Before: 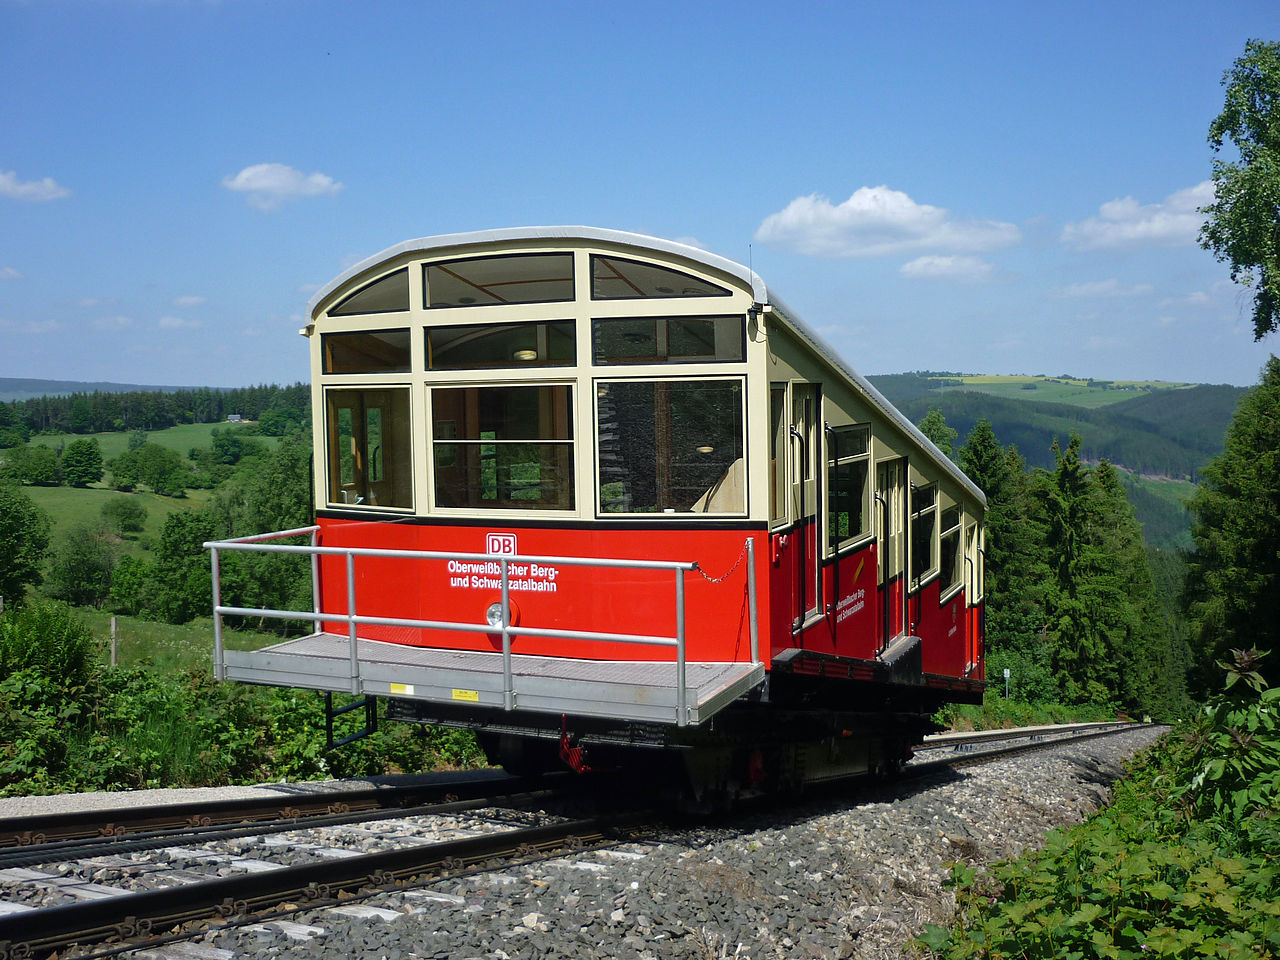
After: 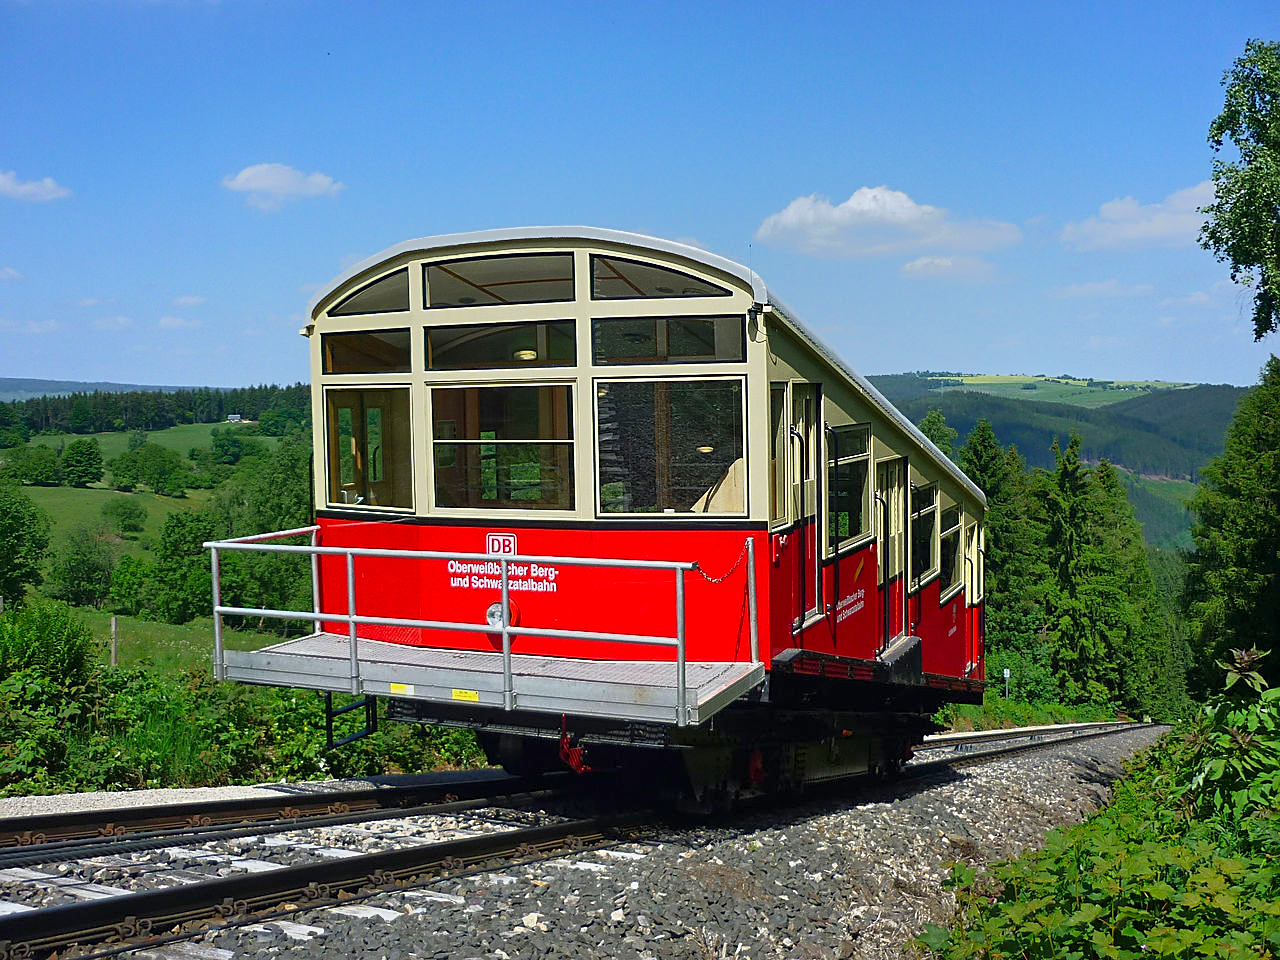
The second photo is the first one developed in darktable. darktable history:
exposure: exposure 0.127 EV, compensate highlight preservation false
tone equalizer: -7 EV -0.63 EV, -6 EV 1 EV, -5 EV -0.45 EV, -4 EV 0.43 EV, -3 EV 0.41 EV, -2 EV 0.15 EV, -1 EV -0.15 EV, +0 EV -0.39 EV, smoothing diameter 25%, edges refinement/feathering 10, preserve details guided filter
sharpen: on, module defaults
contrast brightness saturation: contrast 0.08, saturation 0.2
